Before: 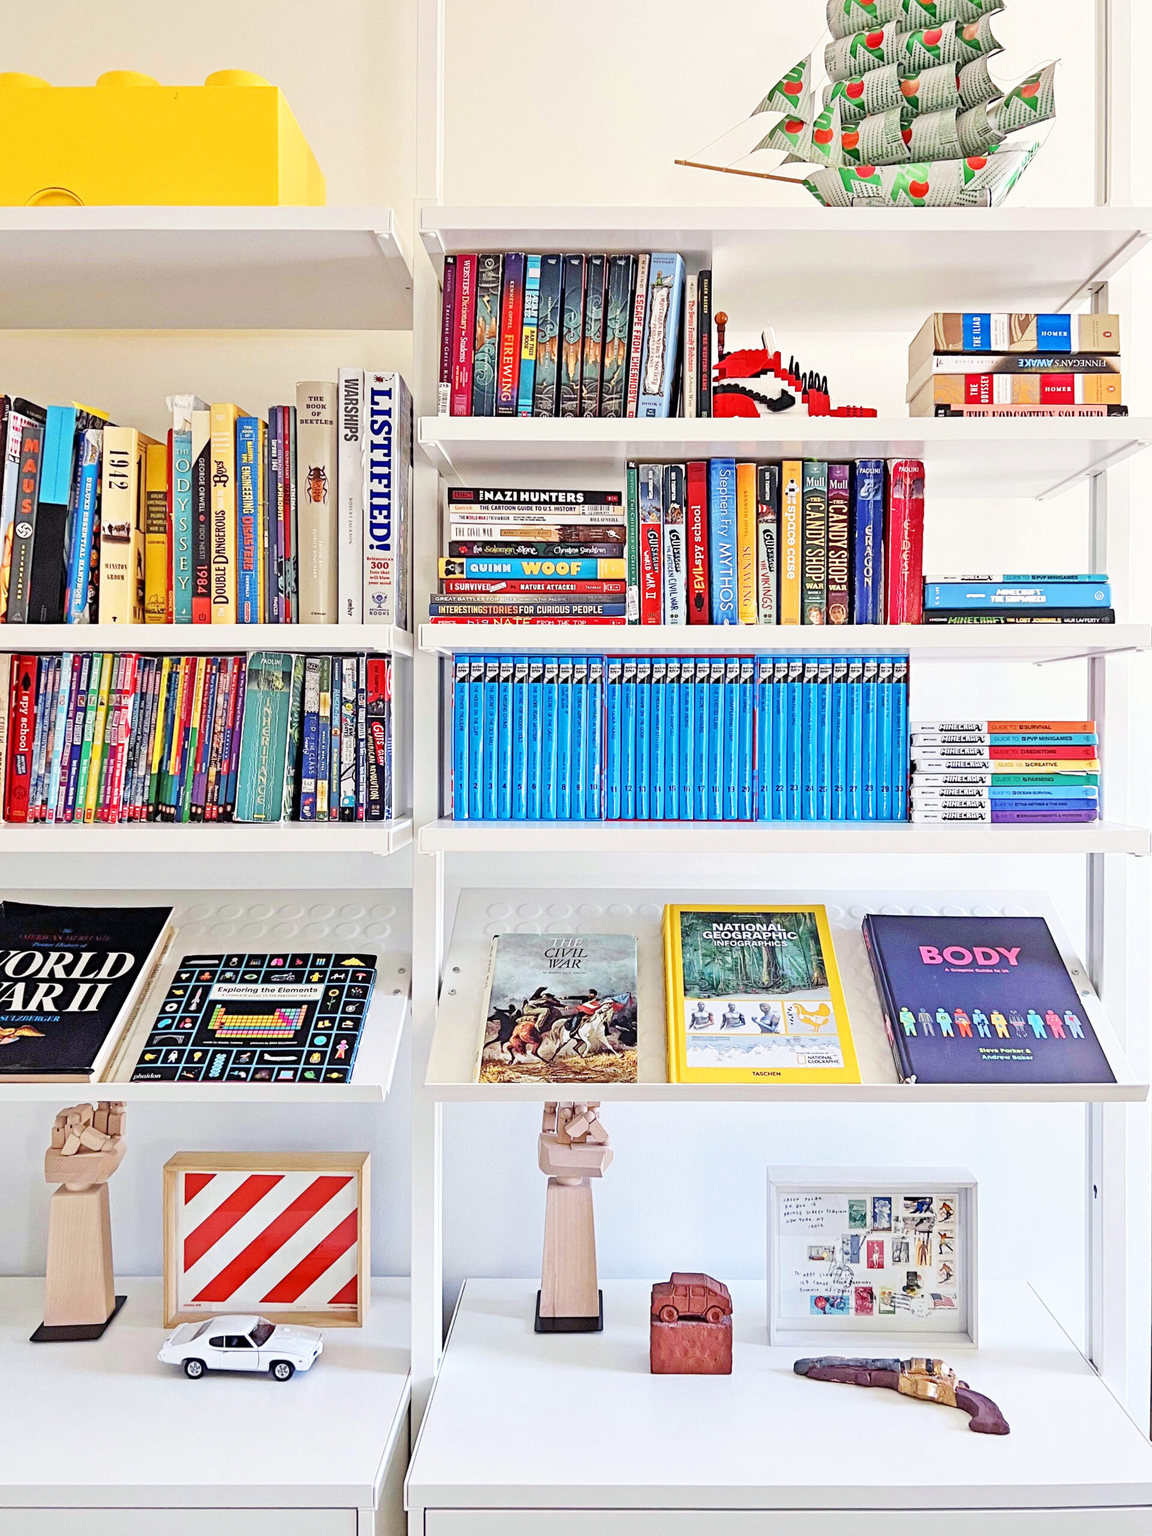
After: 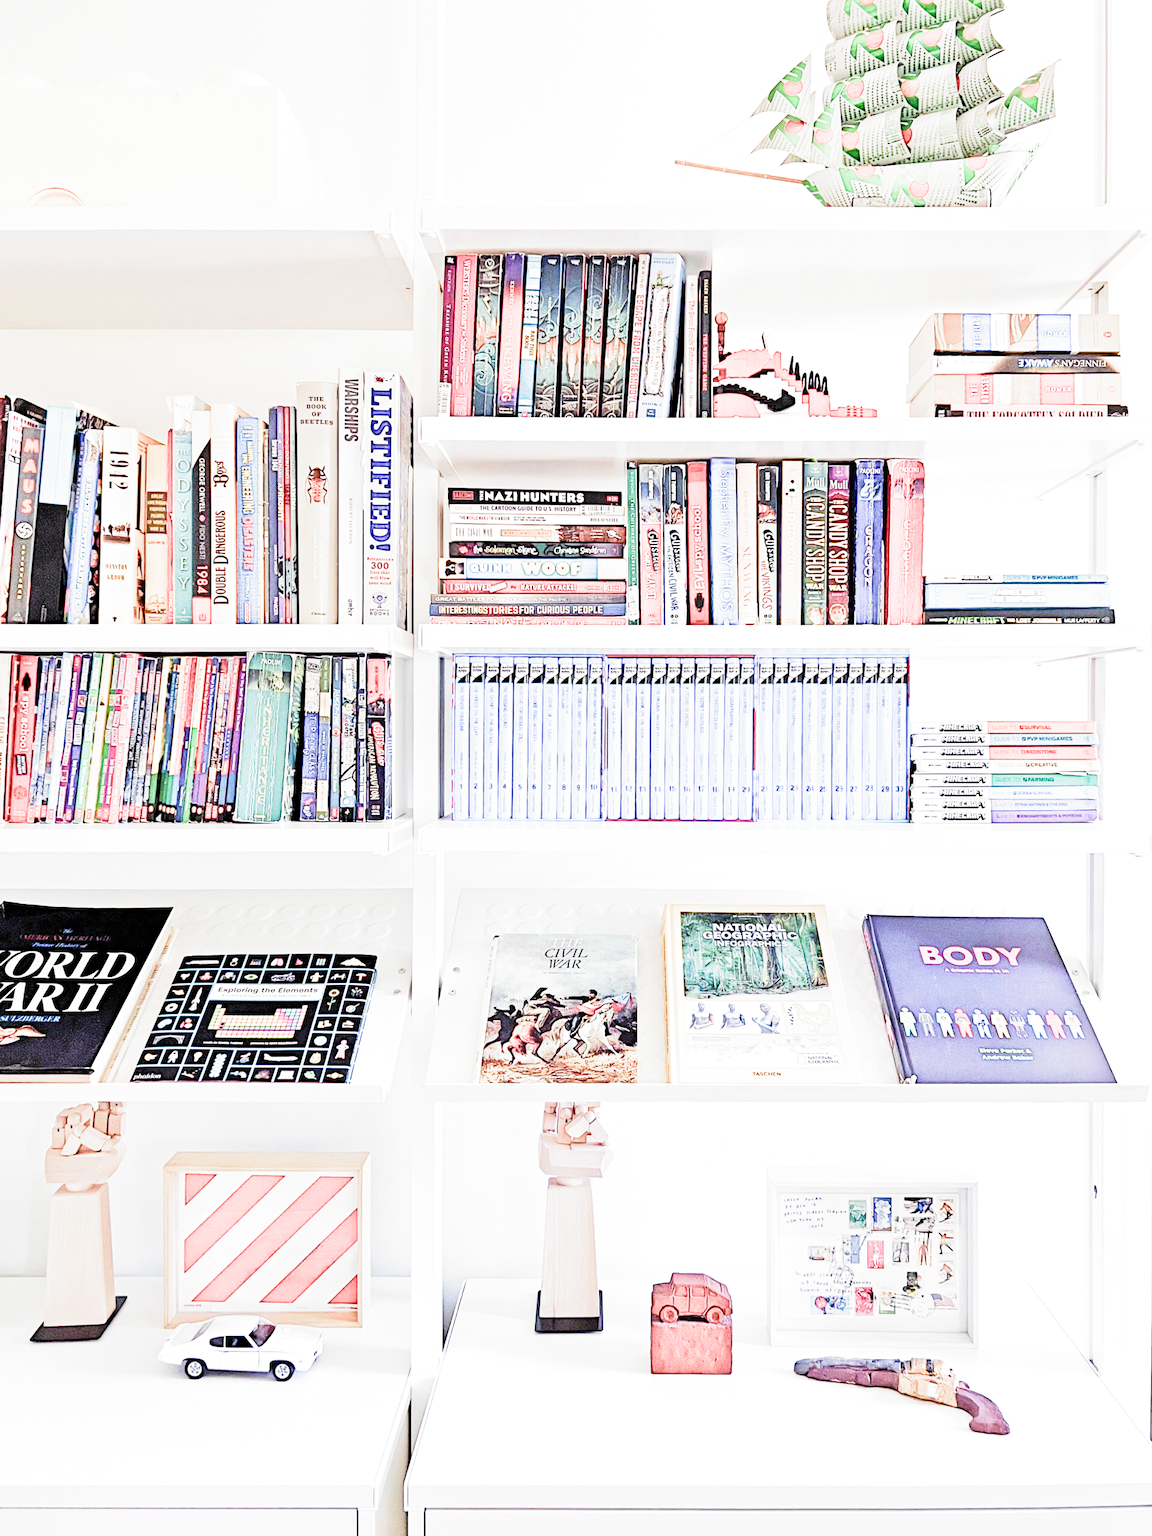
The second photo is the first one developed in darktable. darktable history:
exposure: black level correction 0.001, exposure 1.719 EV, compensate highlight preservation false
filmic rgb: black relative exposure -5.03 EV, white relative exposure 3.95 EV, threshold 2.97 EV, structure ↔ texture 99.6%, hardness 2.88, contrast 1.299, color science v5 (2021), contrast in shadows safe, contrast in highlights safe, enable highlight reconstruction true
